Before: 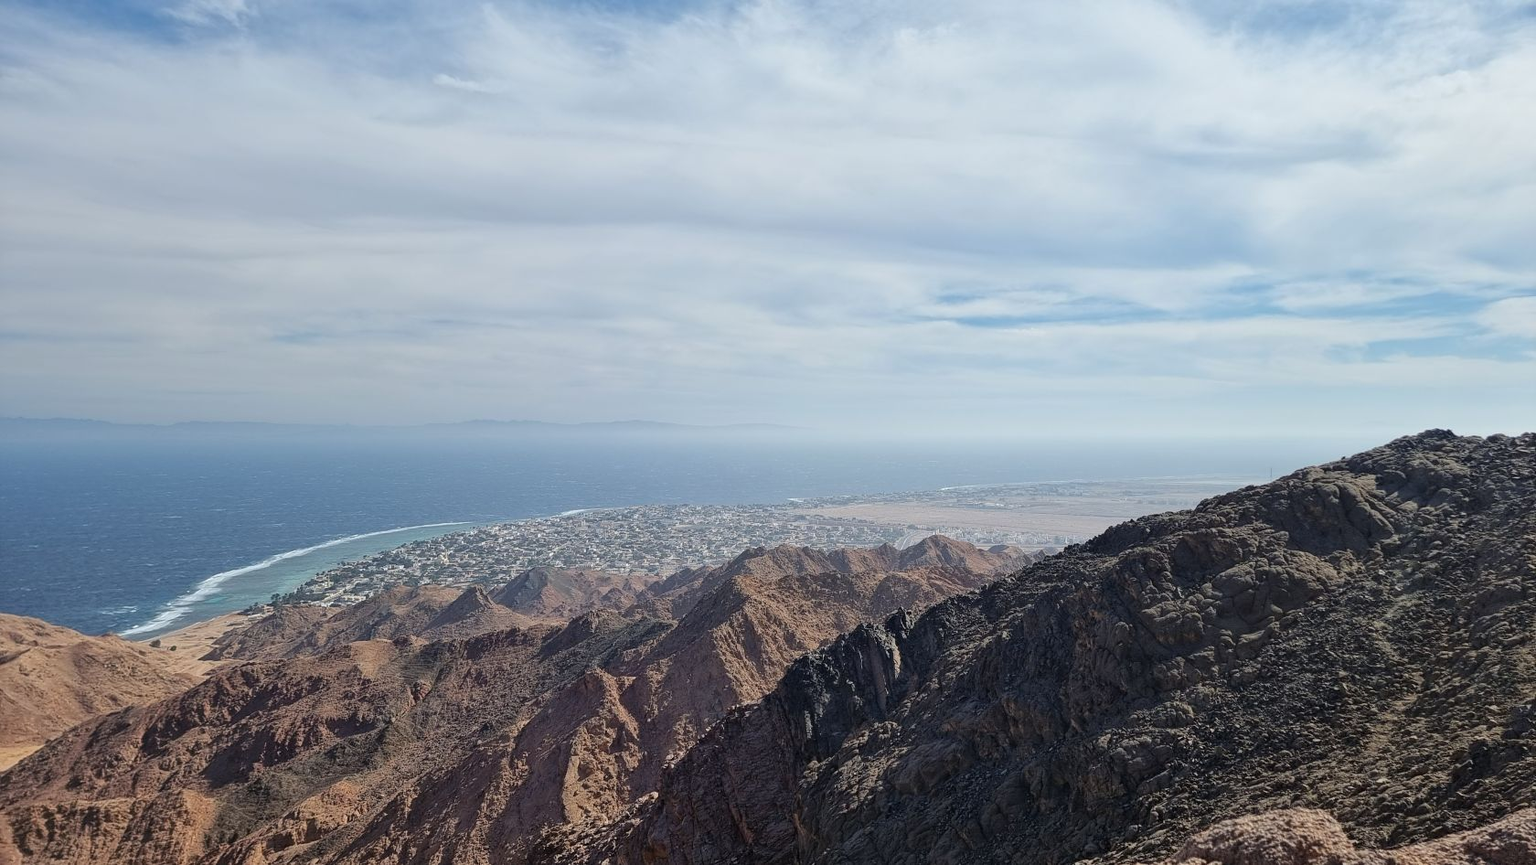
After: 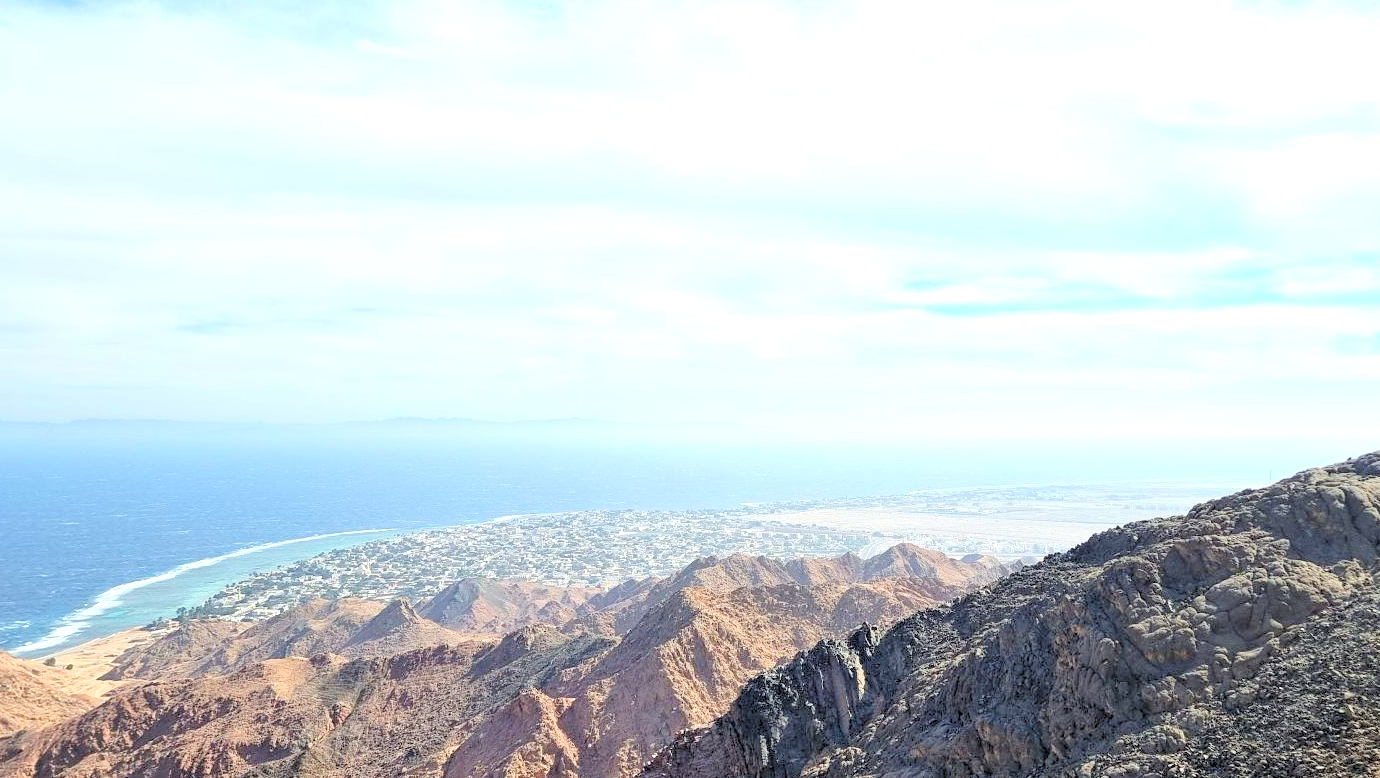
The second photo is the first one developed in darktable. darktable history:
color correction: highlights a* -2.68, highlights b* 2.57
exposure: black level correction 0, exposure 1 EV, compensate highlight preservation false
crop and rotate: left 7.196%, top 4.574%, right 10.605%, bottom 13.178%
levels: levels [0.093, 0.434, 0.988]
